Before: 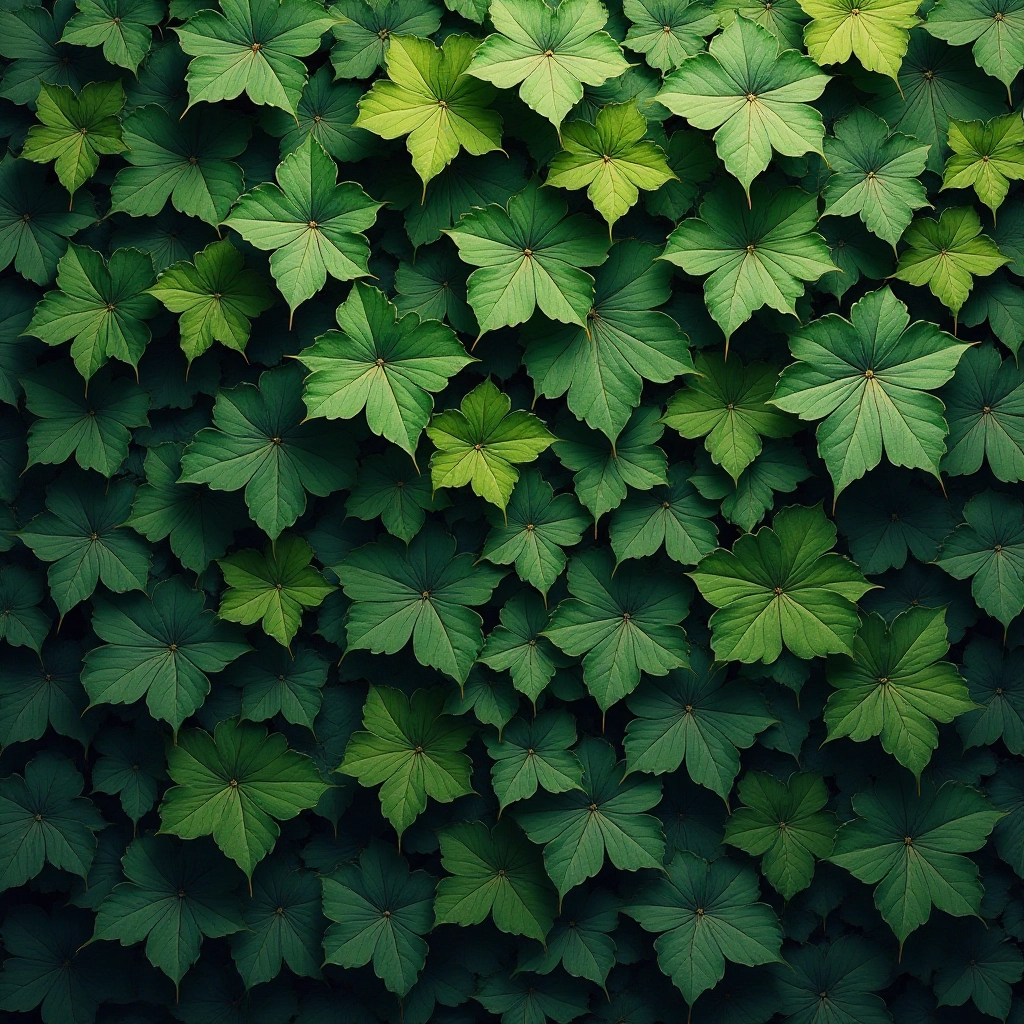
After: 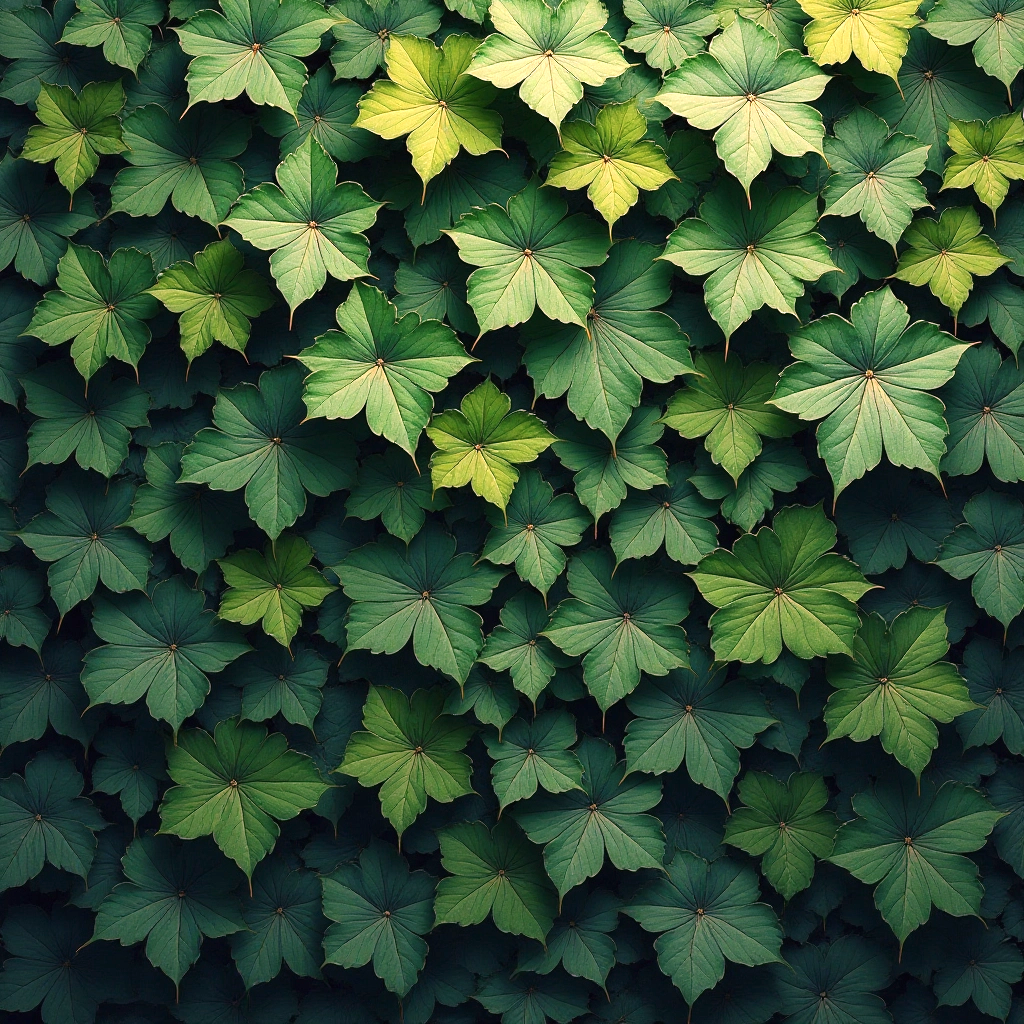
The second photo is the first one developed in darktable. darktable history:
contrast brightness saturation: saturation -0.05
exposure: black level correction 0, exposure 0.5 EV, compensate exposure bias true, compensate highlight preservation false
white balance: red 1.188, blue 1.11
